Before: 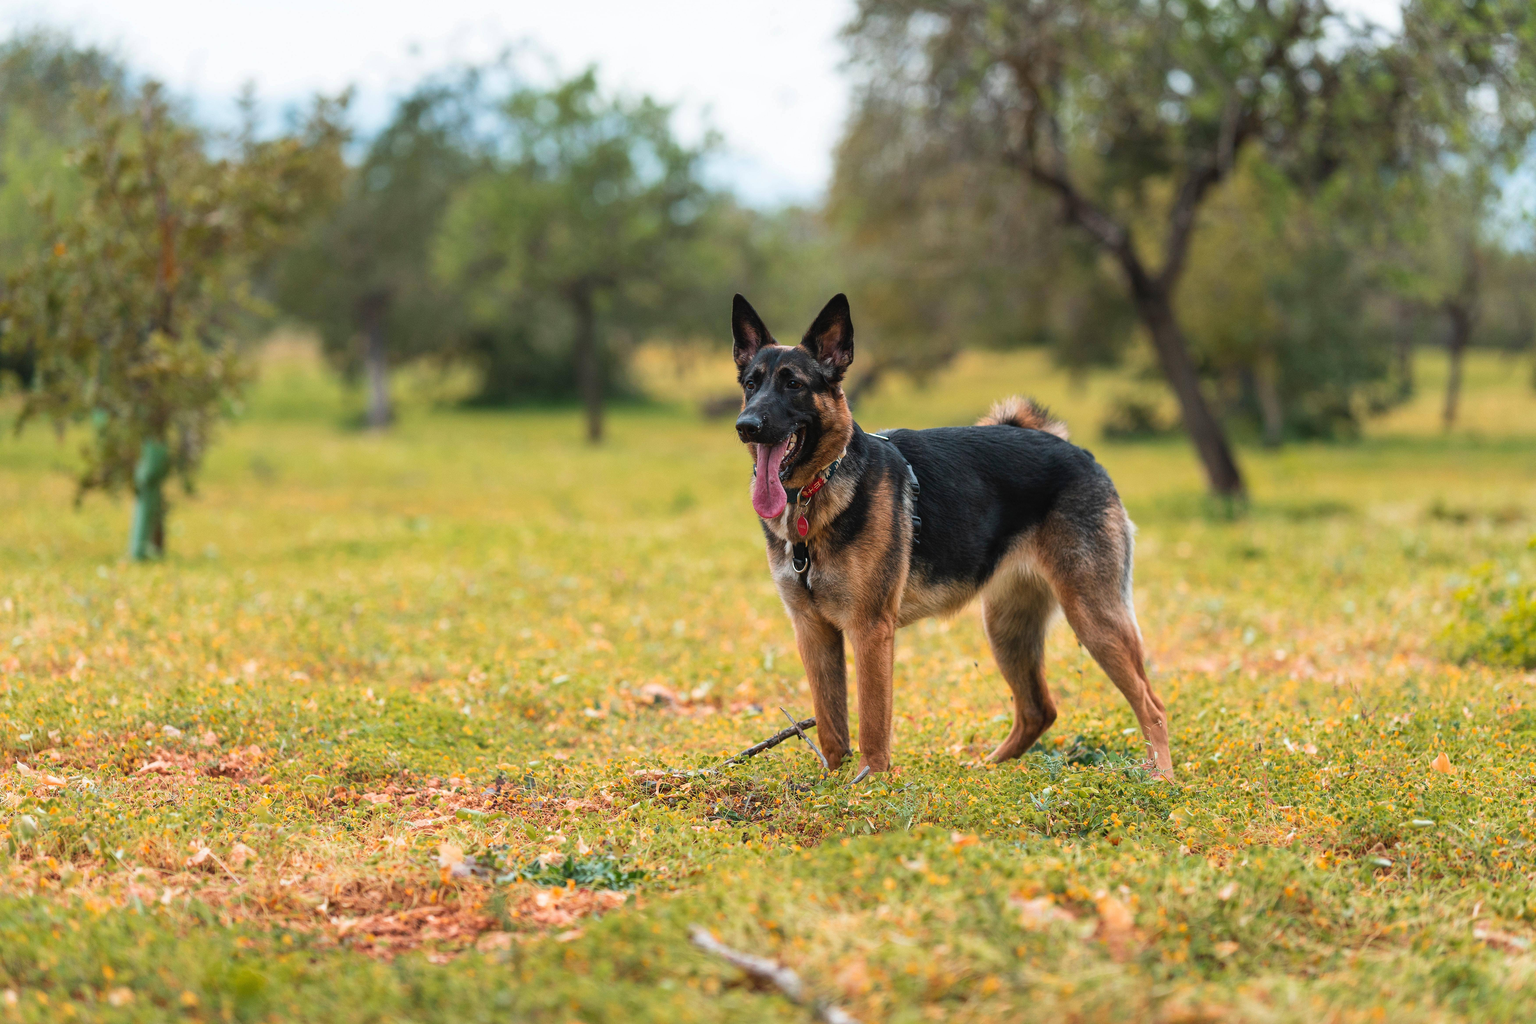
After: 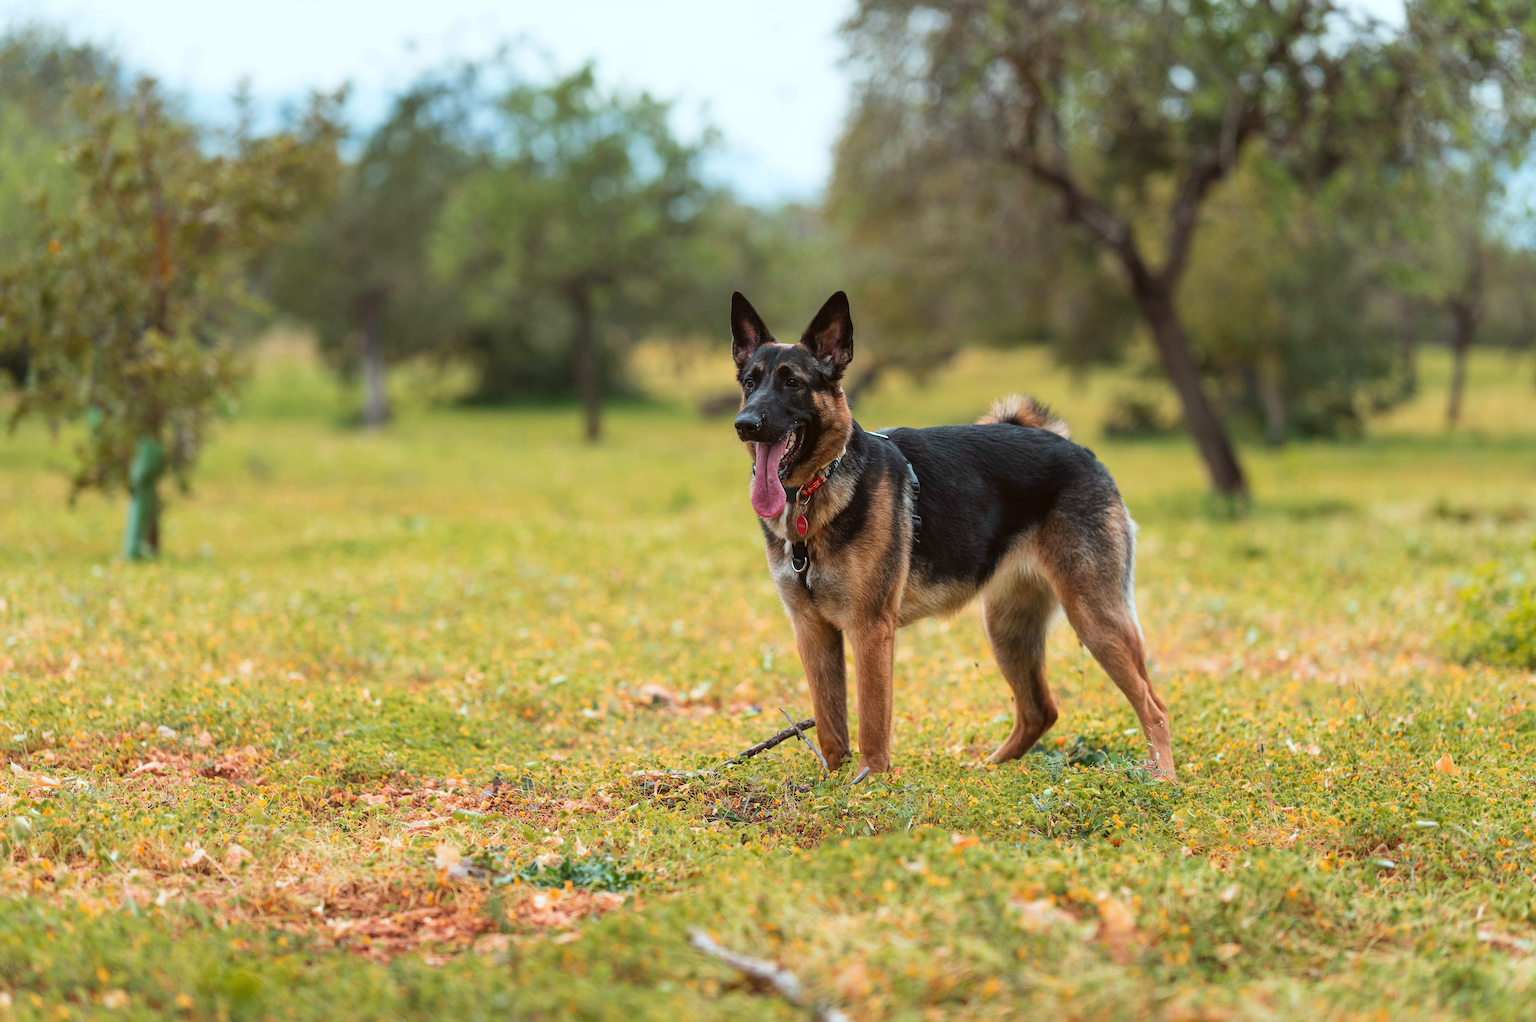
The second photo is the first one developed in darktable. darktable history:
crop: left 0.434%, top 0.485%, right 0.244%, bottom 0.386%
color correction: highlights a* -4.98, highlights b* -3.76, shadows a* 3.83, shadows b* 4.08
